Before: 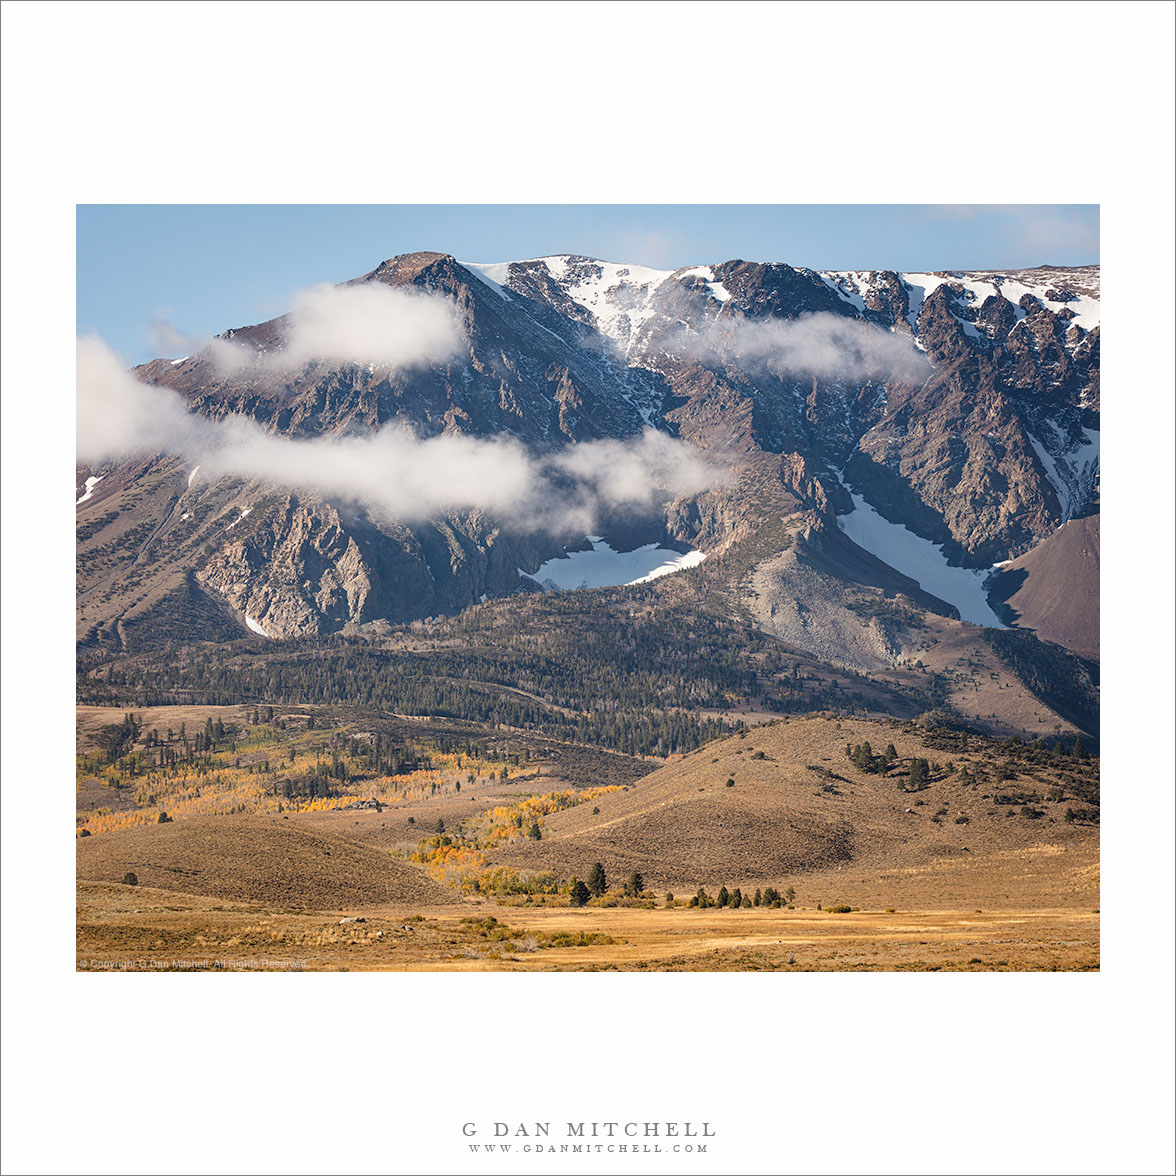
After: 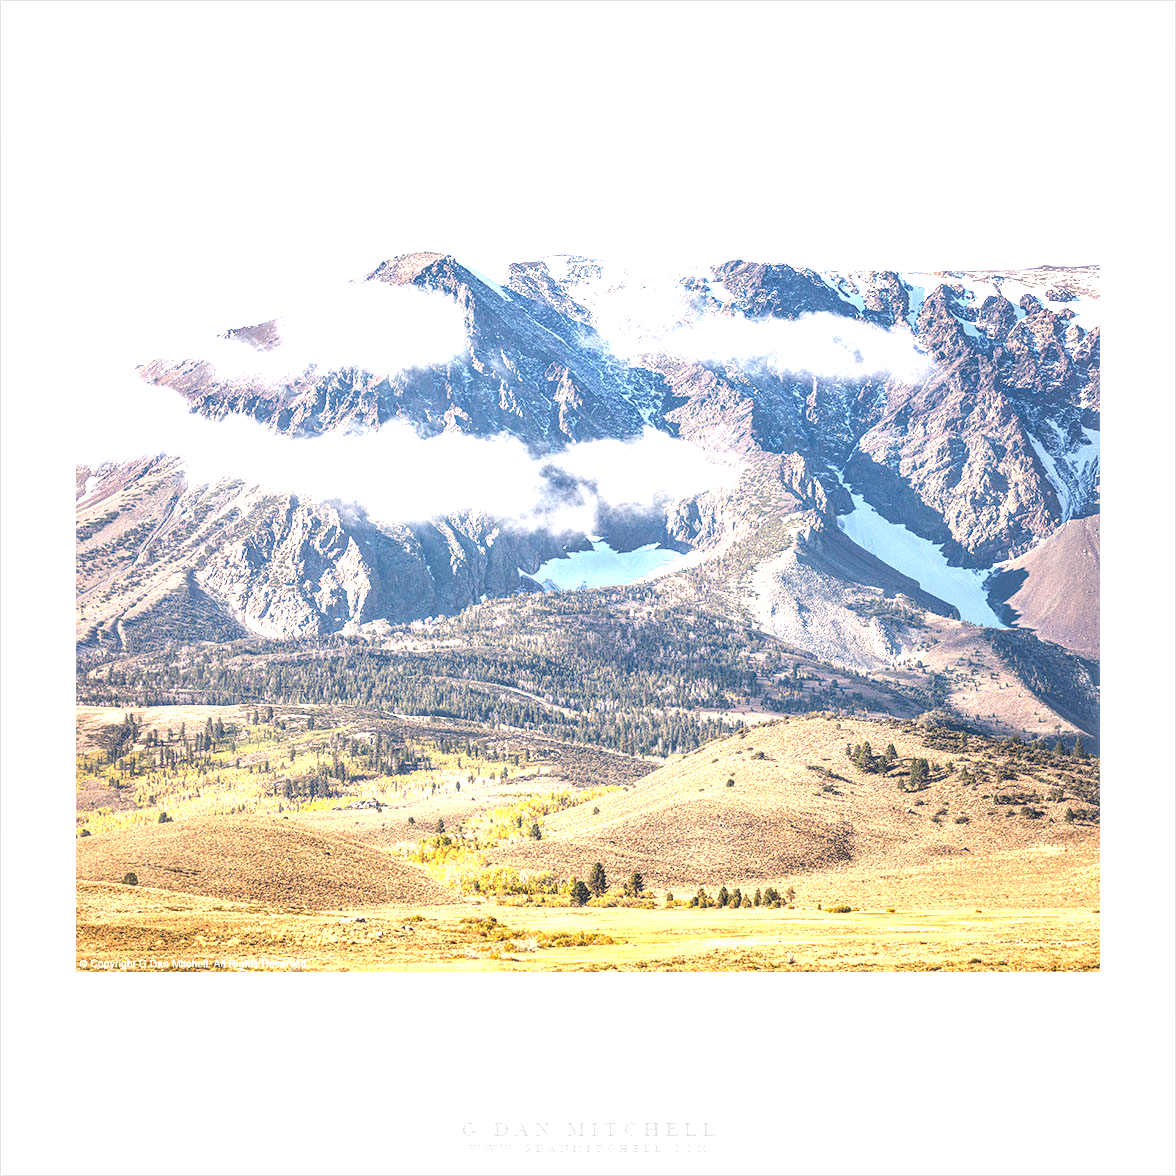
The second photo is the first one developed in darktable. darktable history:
local contrast: highlights 55%, shadows 53%, detail 130%, midtone range 0.445
exposure: black level correction 0, exposure 1.709 EV, compensate highlight preservation false
